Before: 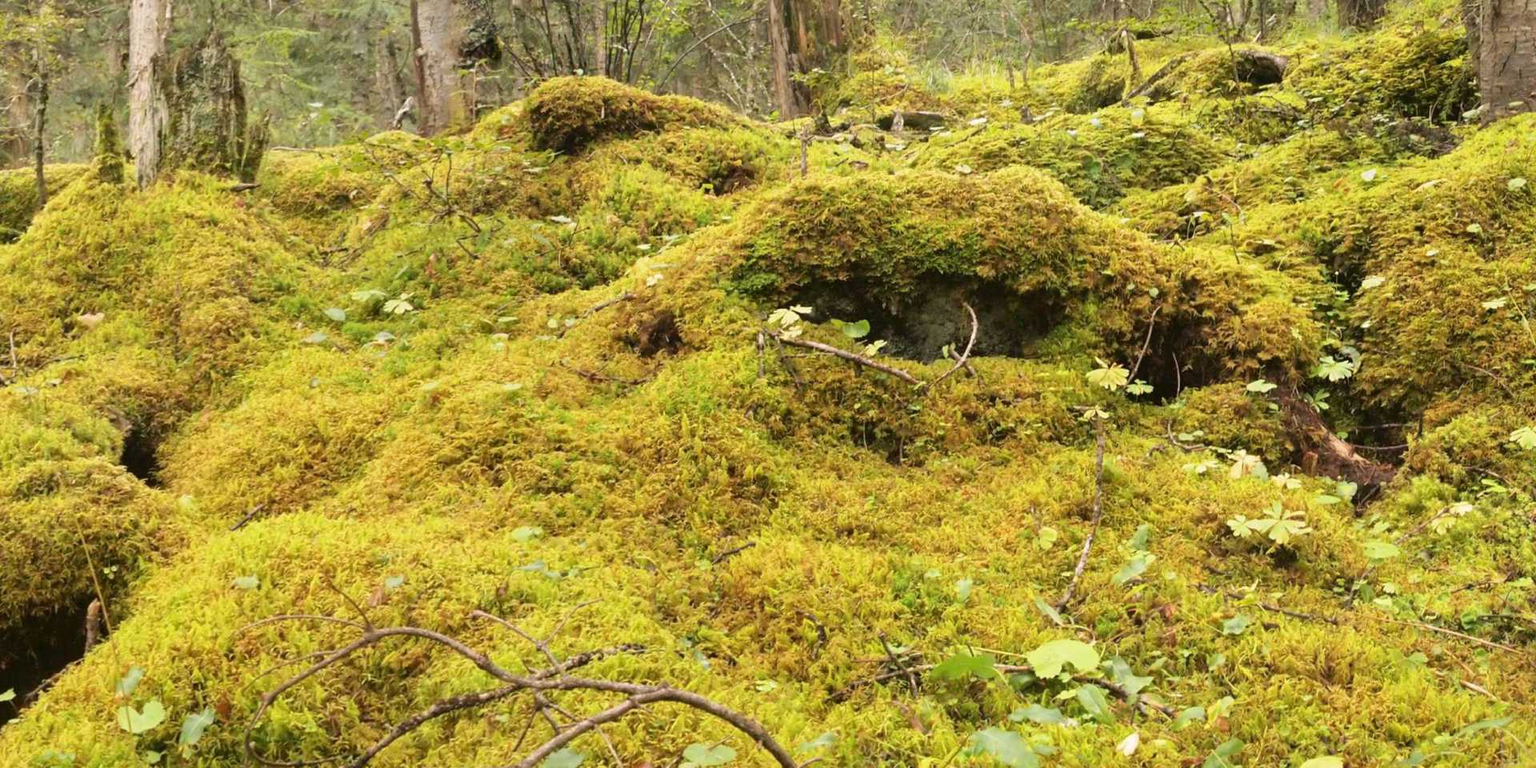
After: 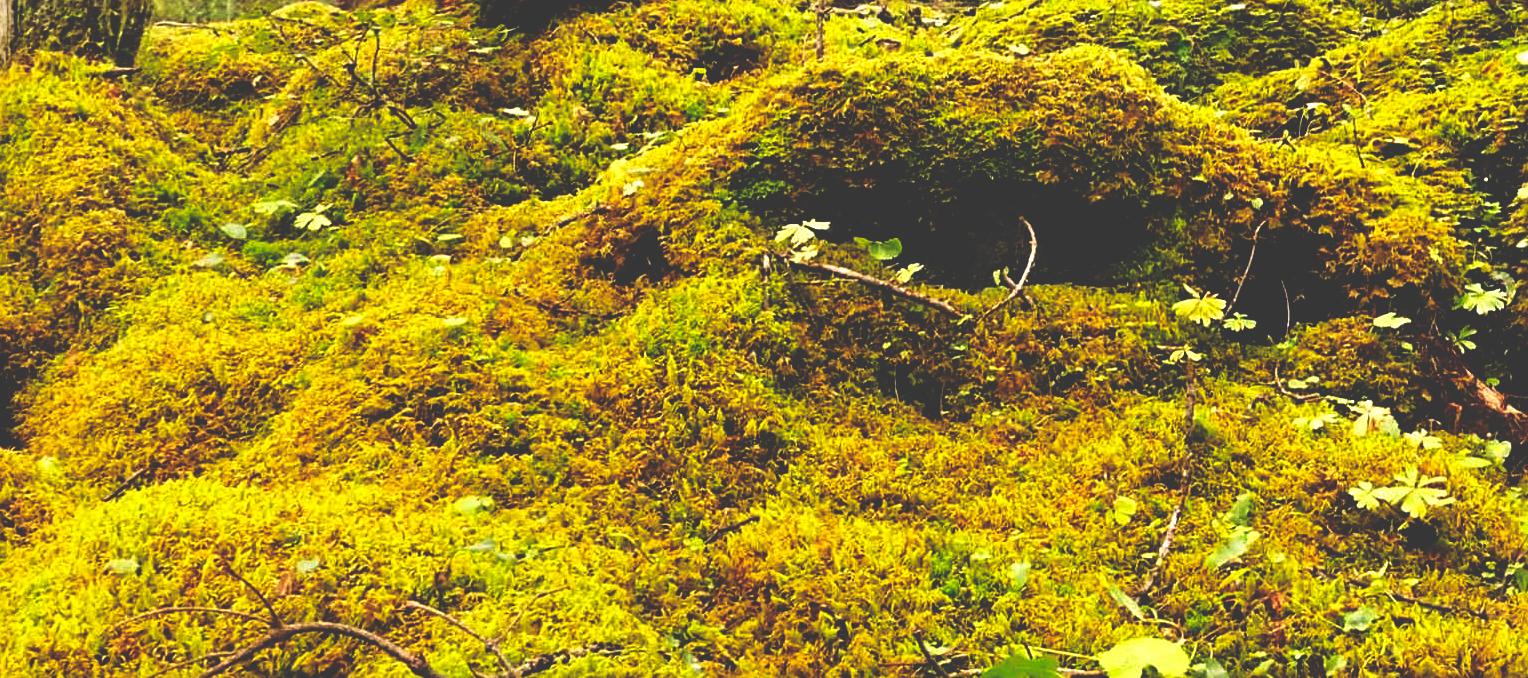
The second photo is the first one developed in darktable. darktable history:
sharpen: radius 2.184, amount 0.386, threshold 0.025
base curve: curves: ch0 [(0, 0.036) (0.083, 0.04) (0.804, 1)], preserve colors none
crop: left 9.681%, top 16.948%, right 10.69%, bottom 12.326%
